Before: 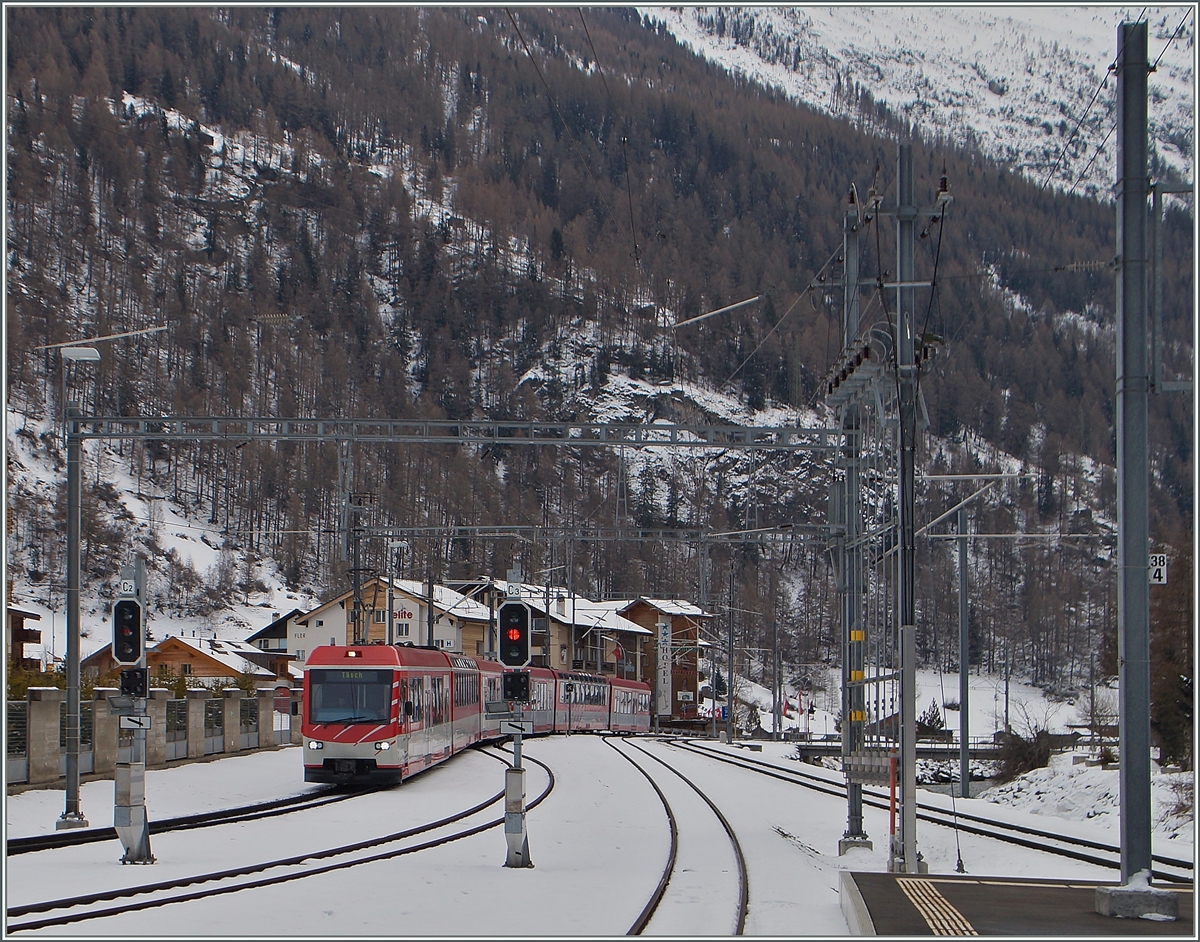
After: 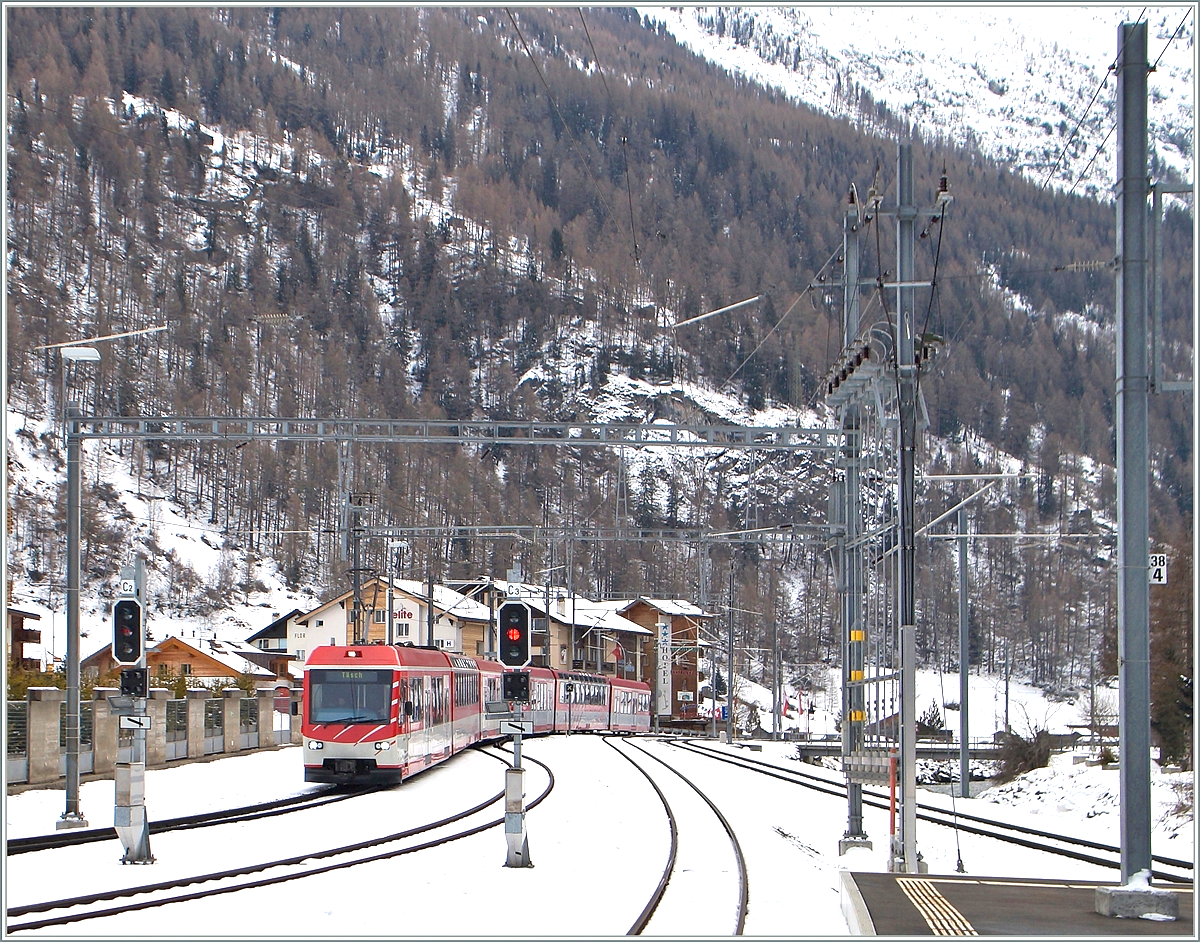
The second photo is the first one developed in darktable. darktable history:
exposure: black level correction 0.001, exposure 1.316 EV, compensate highlight preservation false
